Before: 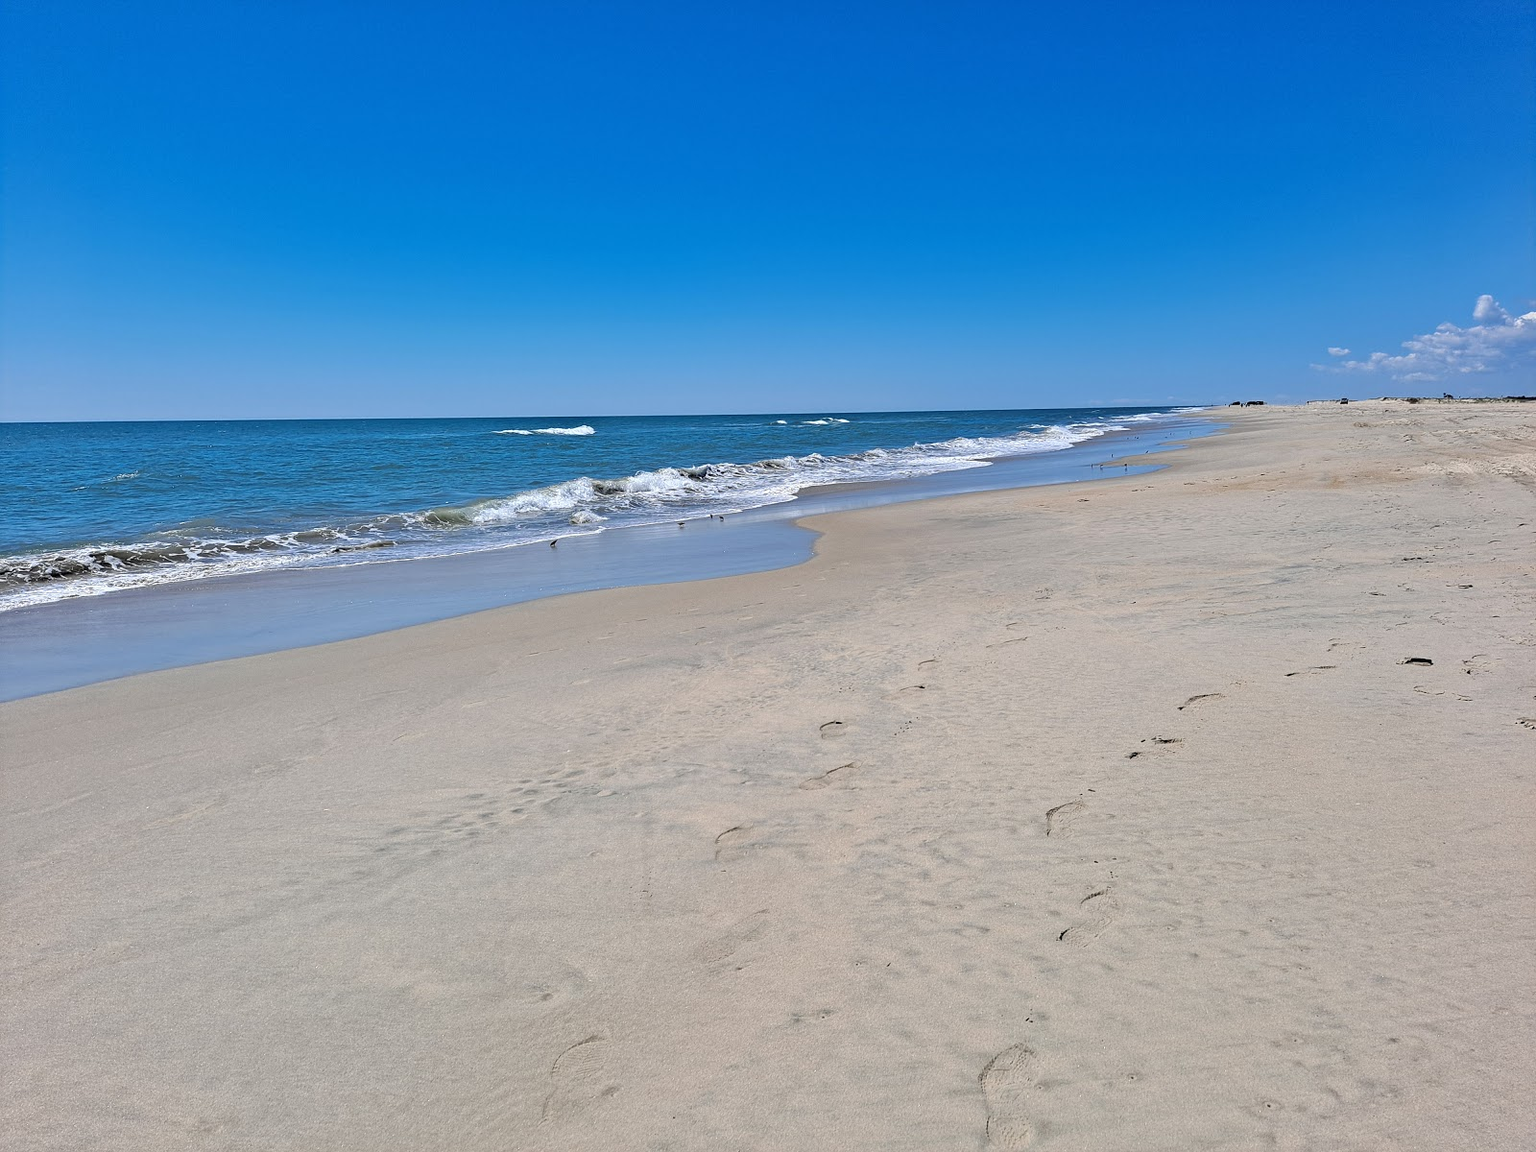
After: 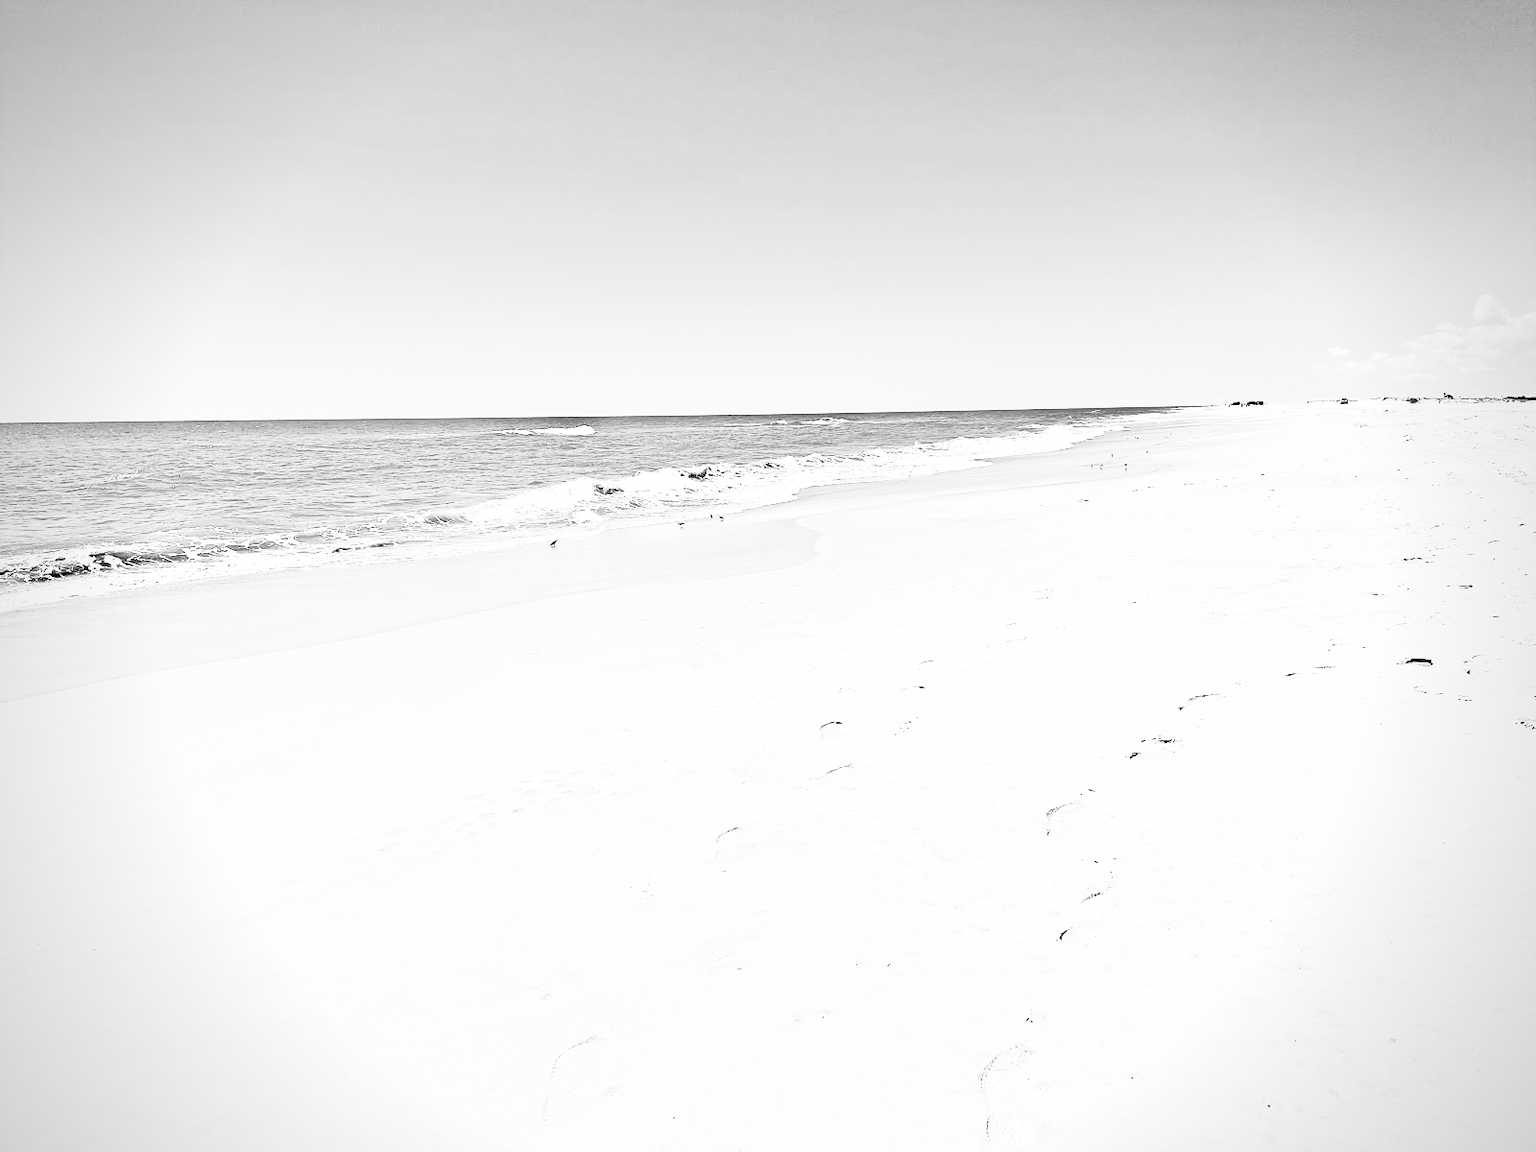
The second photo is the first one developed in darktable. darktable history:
contrast brightness saturation: contrast 0.53, brightness 0.47, saturation -1
filmic rgb: black relative exposure -16 EV, white relative exposure 2.93 EV, hardness 10.04, color science v6 (2022)
exposure: black level correction 0, exposure 1.1 EV, compensate highlight preservation false
white balance: red 1.045, blue 0.932
vignetting: fall-off radius 63.6%
